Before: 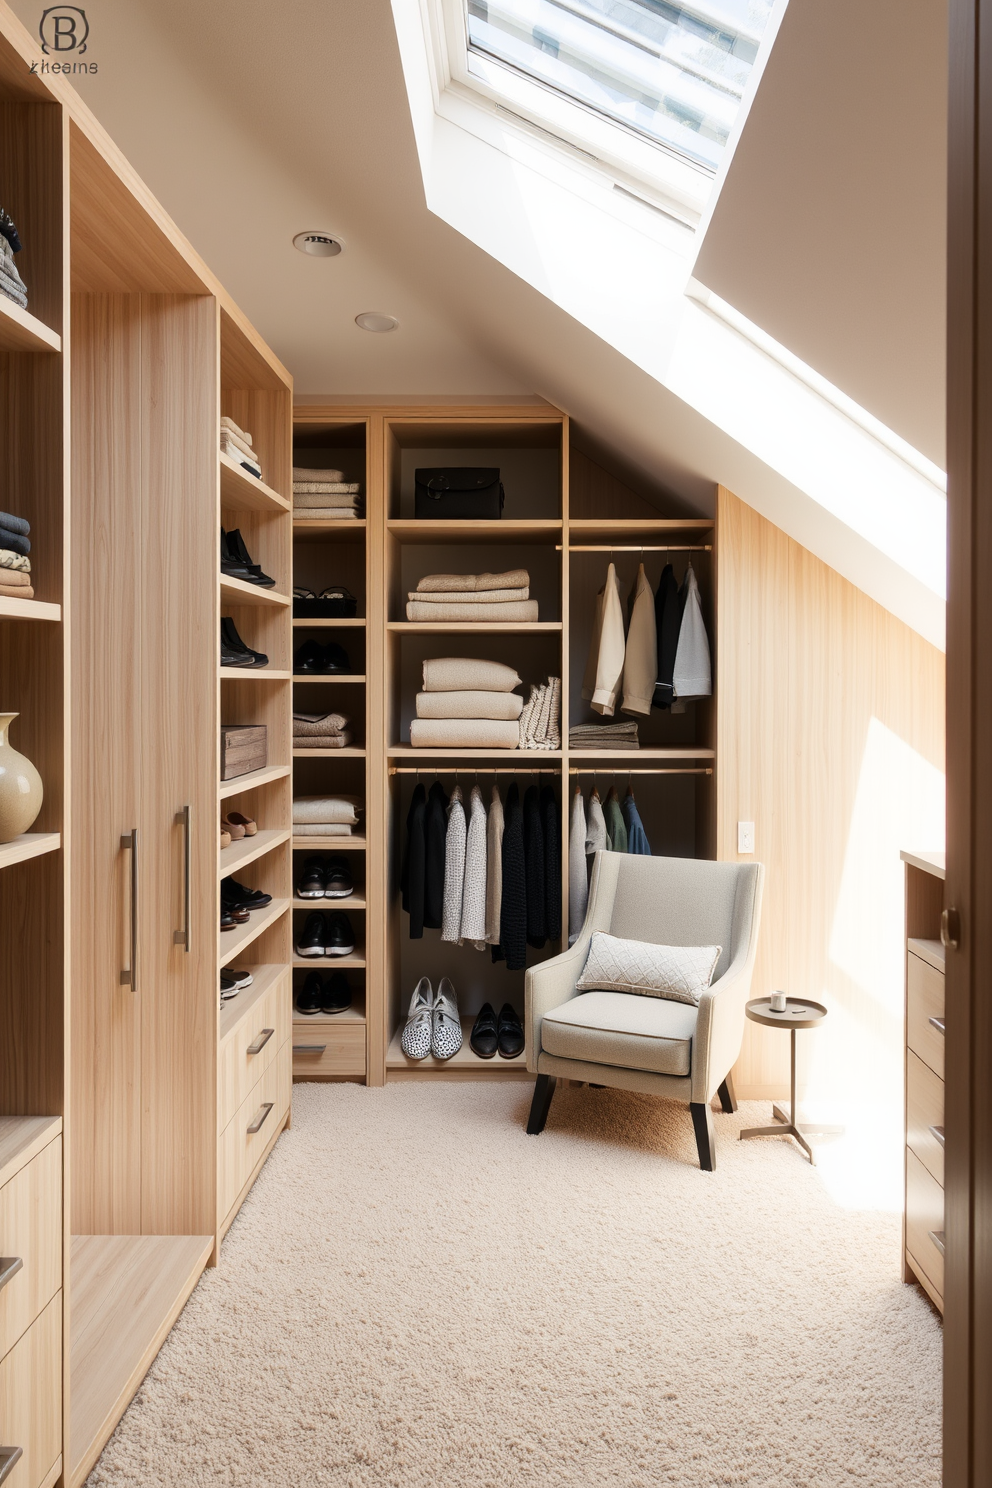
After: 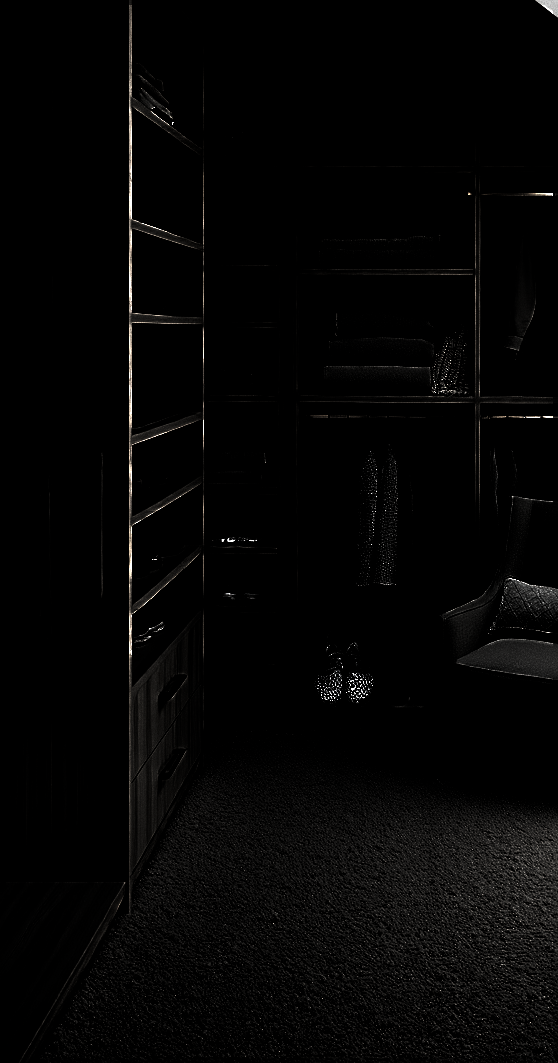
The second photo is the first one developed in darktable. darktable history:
grain: coarseness 9.61 ISO, strength 35.62%
sharpen: on, module defaults
crop: left 8.966%, top 23.852%, right 34.699%, bottom 4.703%
levels: levels [0.721, 0.937, 0.997]
